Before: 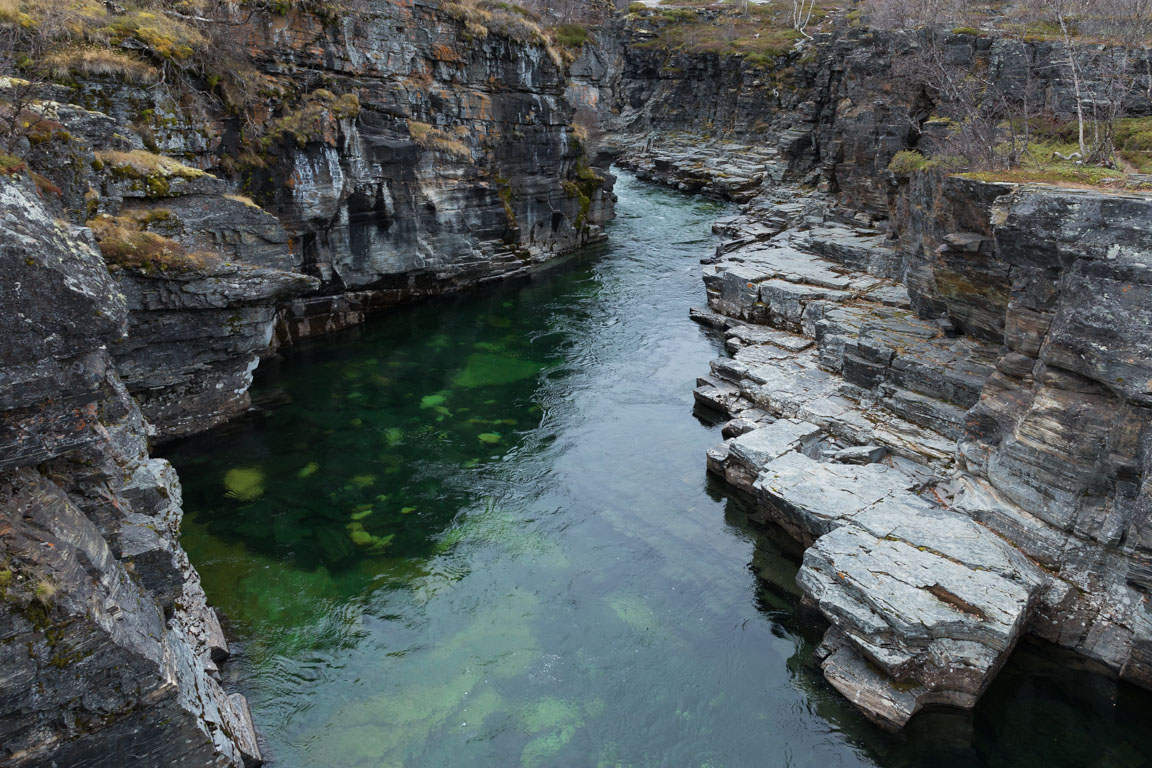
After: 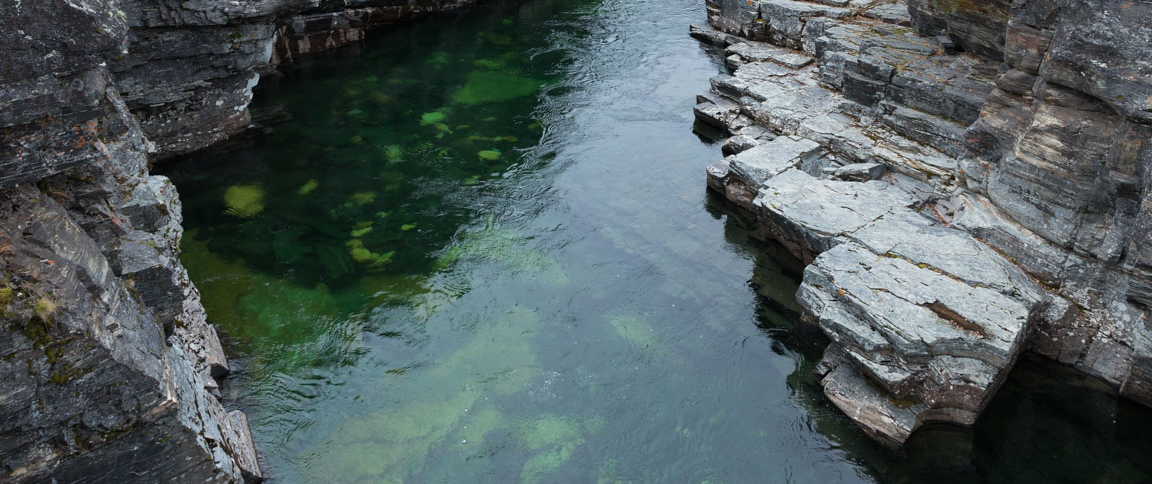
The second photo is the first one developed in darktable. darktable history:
crop and rotate: top 36.877%
